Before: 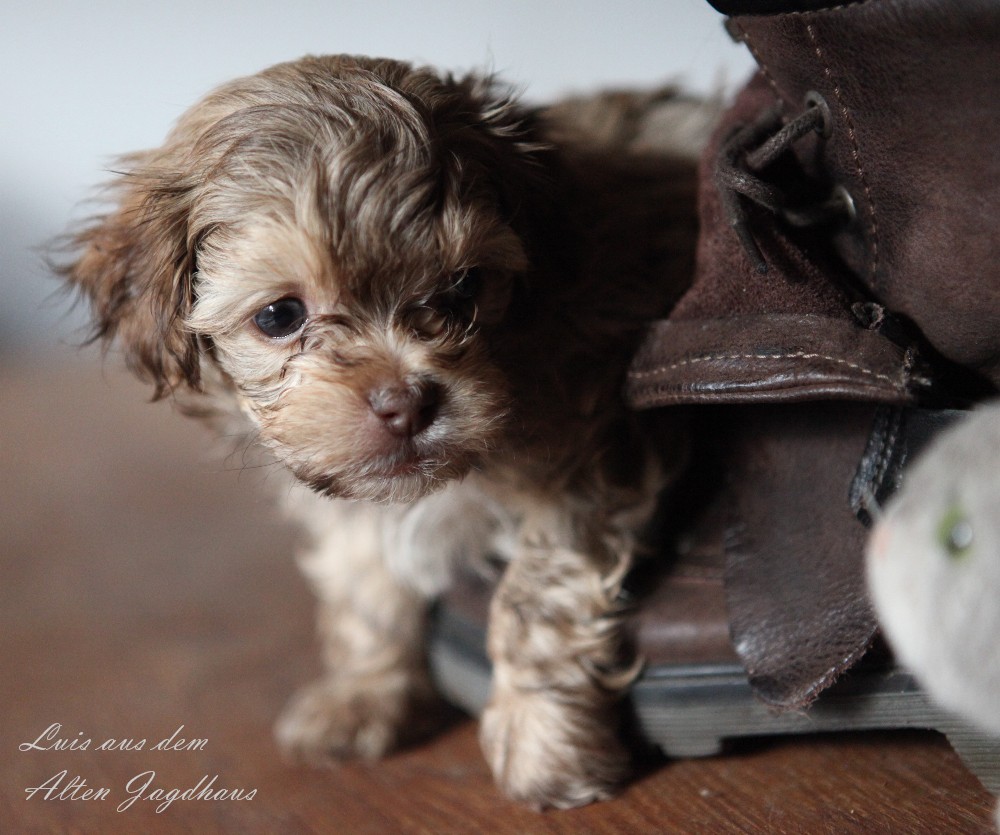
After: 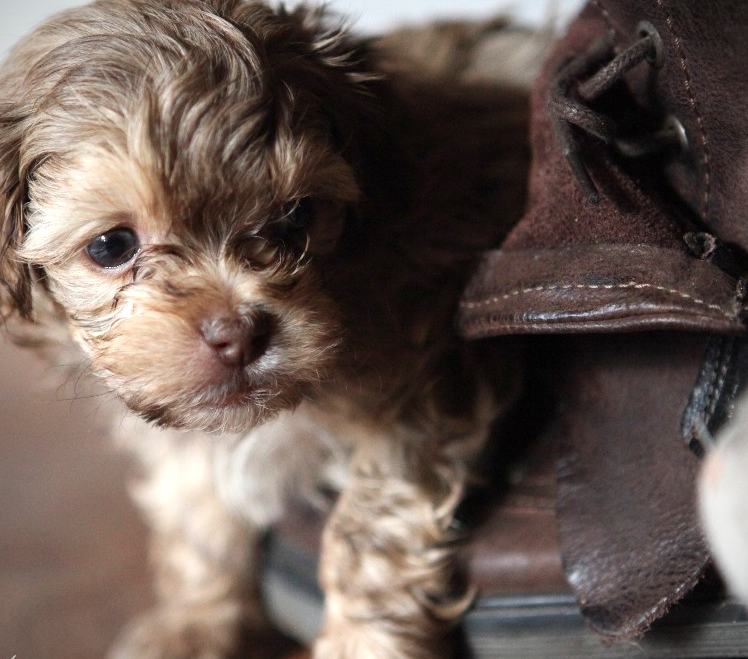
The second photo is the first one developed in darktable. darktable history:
crop: left 16.804%, top 8.461%, right 8.301%, bottom 12.573%
exposure: exposure 0.085 EV, compensate exposure bias true, compensate highlight preservation false
velvia: strength 14.79%
vignetting: fall-off start 92.61%
